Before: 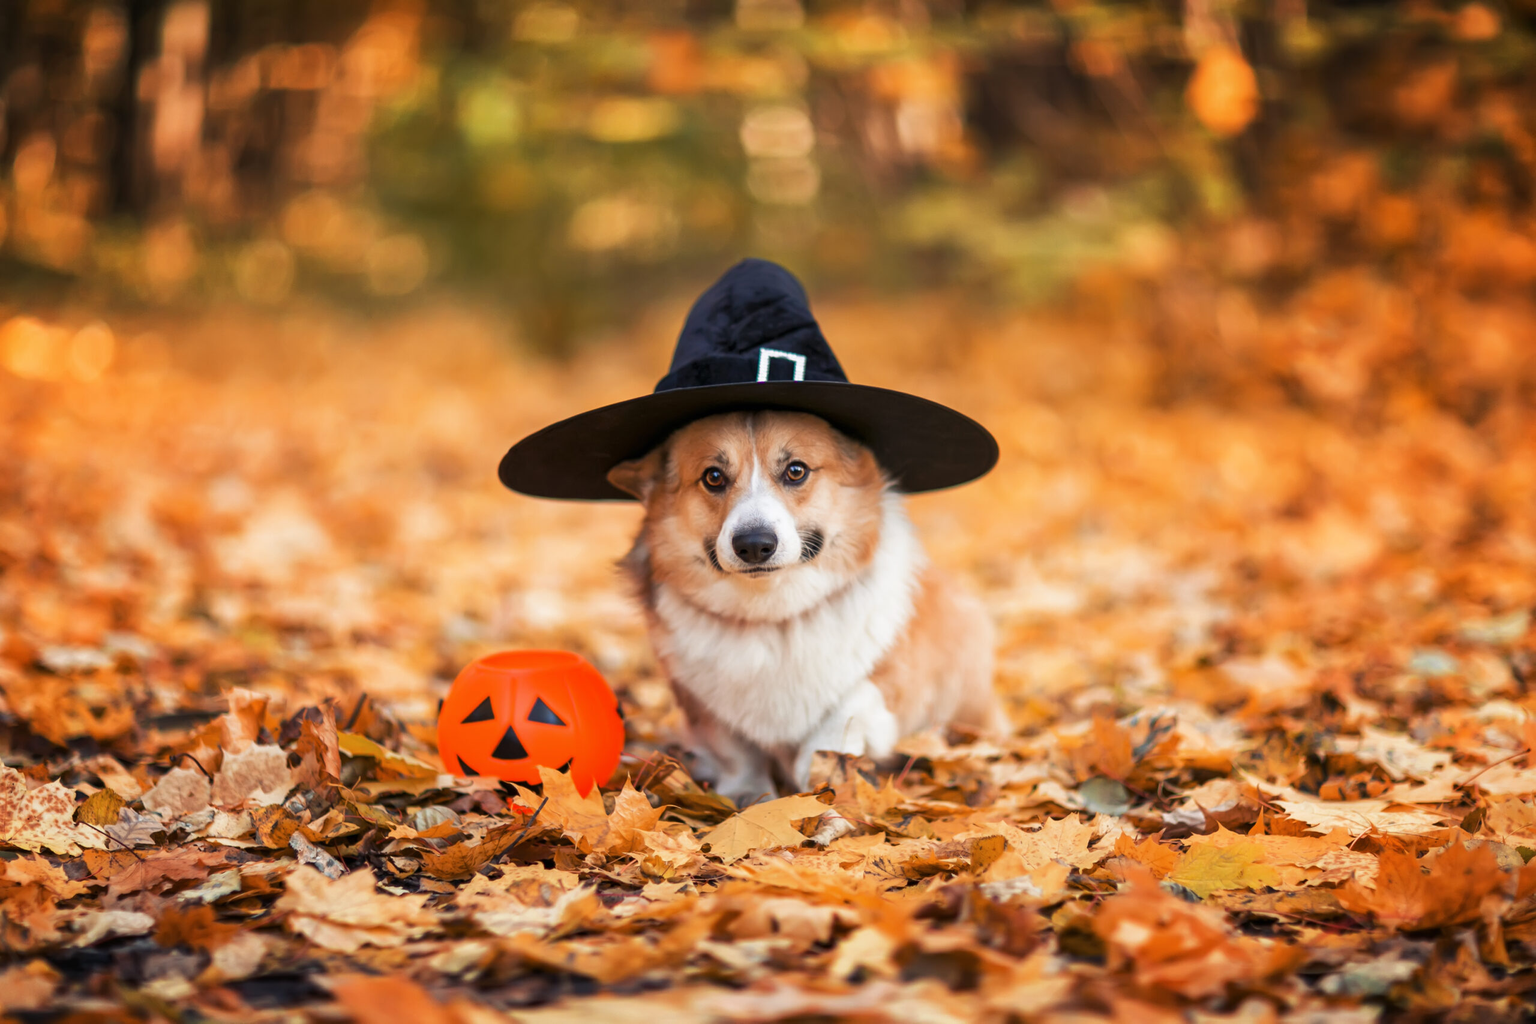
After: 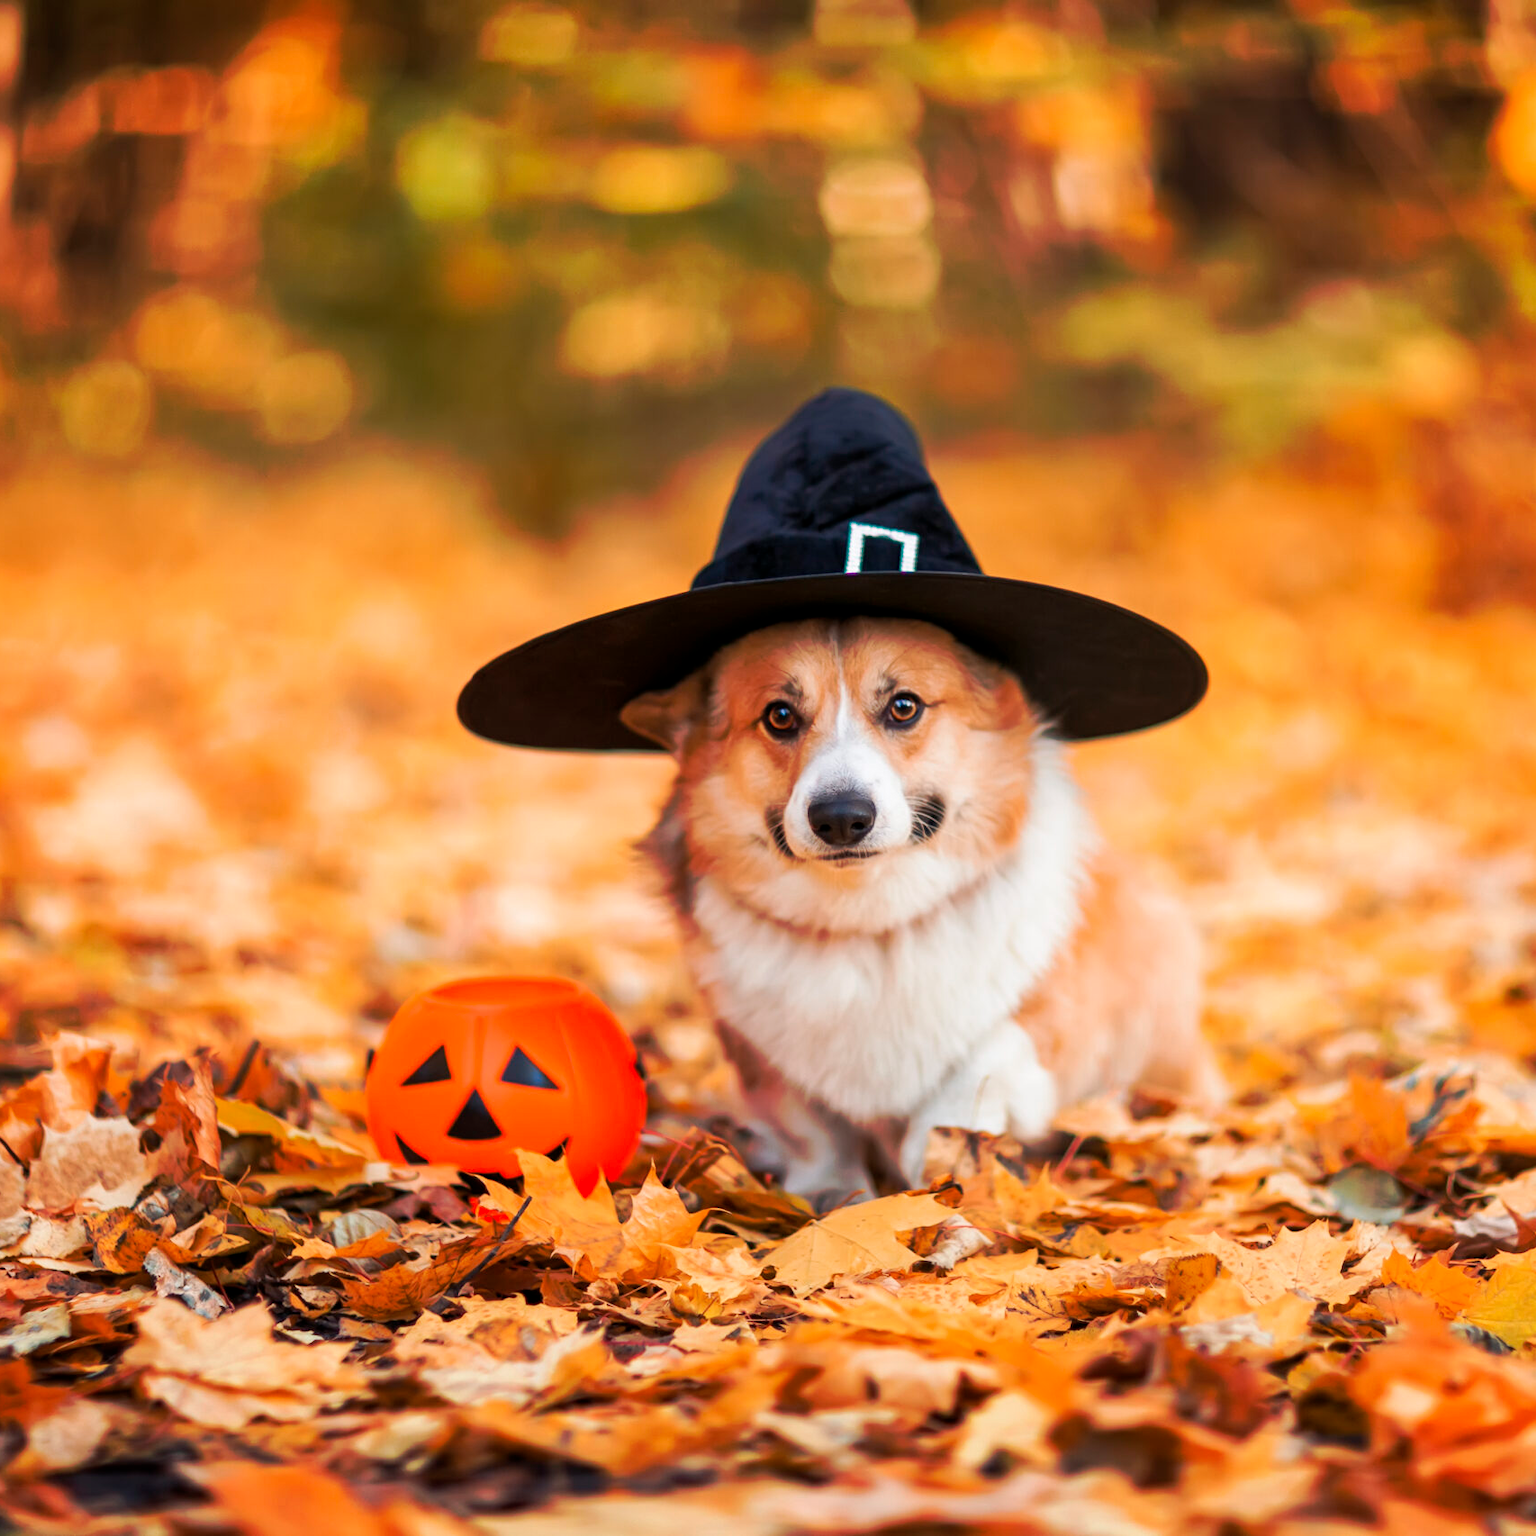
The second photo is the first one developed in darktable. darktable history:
crop and rotate: left 12.648%, right 20.685%
tone curve: curves: ch0 [(0, 0) (0.003, 0.003) (0.011, 0.011) (0.025, 0.024) (0.044, 0.042) (0.069, 0.066) (0.1, 0.095) (0.136, 0.129) (0.177, 0.169) (0.224, 0.214) (0.277, 0.264) (0.335, 0.319) (0.399, 0.38) (0.468, 0.446) (0.543, 0.558) (0.623, 0.636) (0.709, 0.719) (0.801, 0.807) (0.898, 0.901) (1, 1)], preserve colors none
